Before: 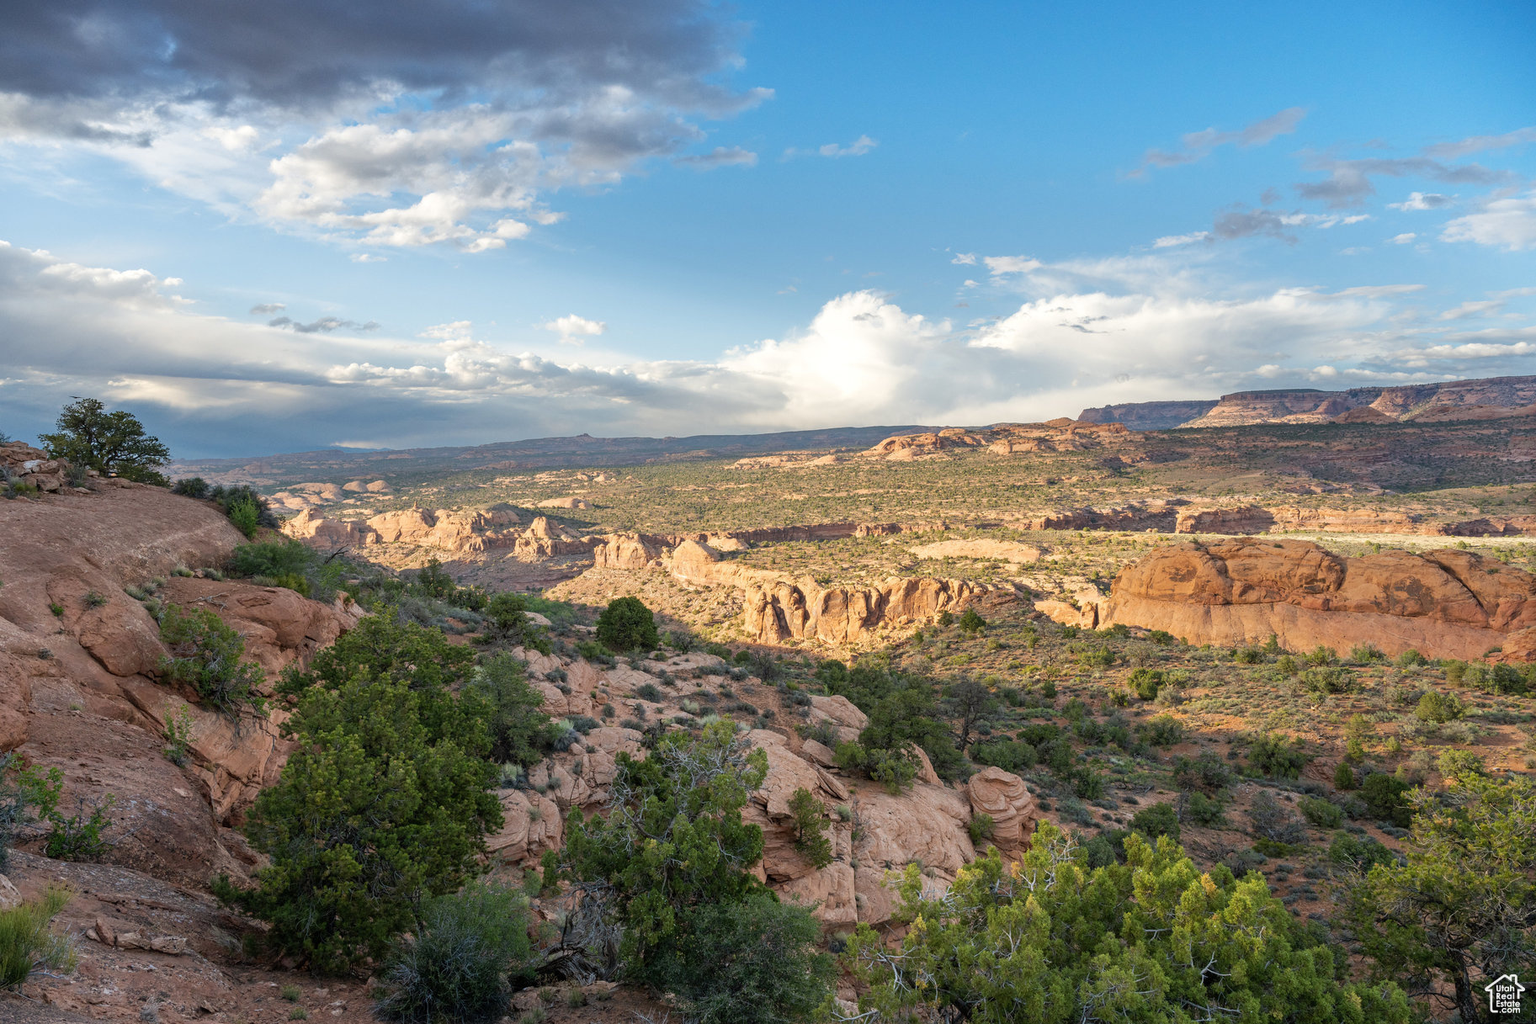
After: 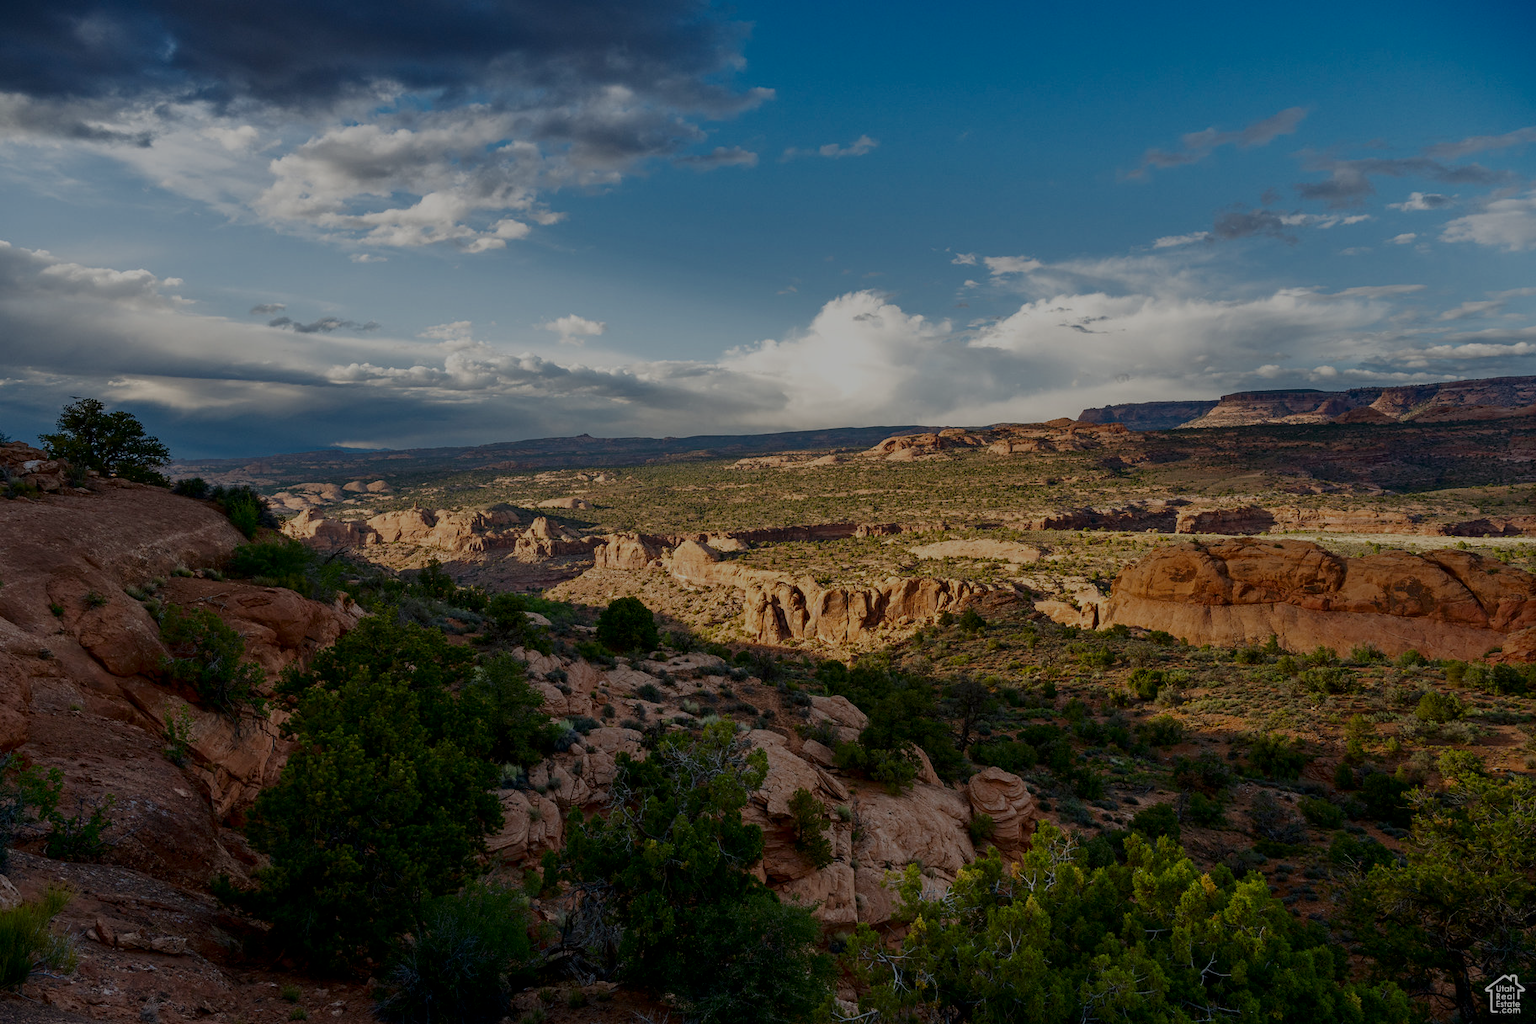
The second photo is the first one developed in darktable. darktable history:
contrast brightness saturation: brightness -0.52
filmic rgb: black relative exposure -7.65 EV, white relative exposure 4.56 EV, hardness 3.61
